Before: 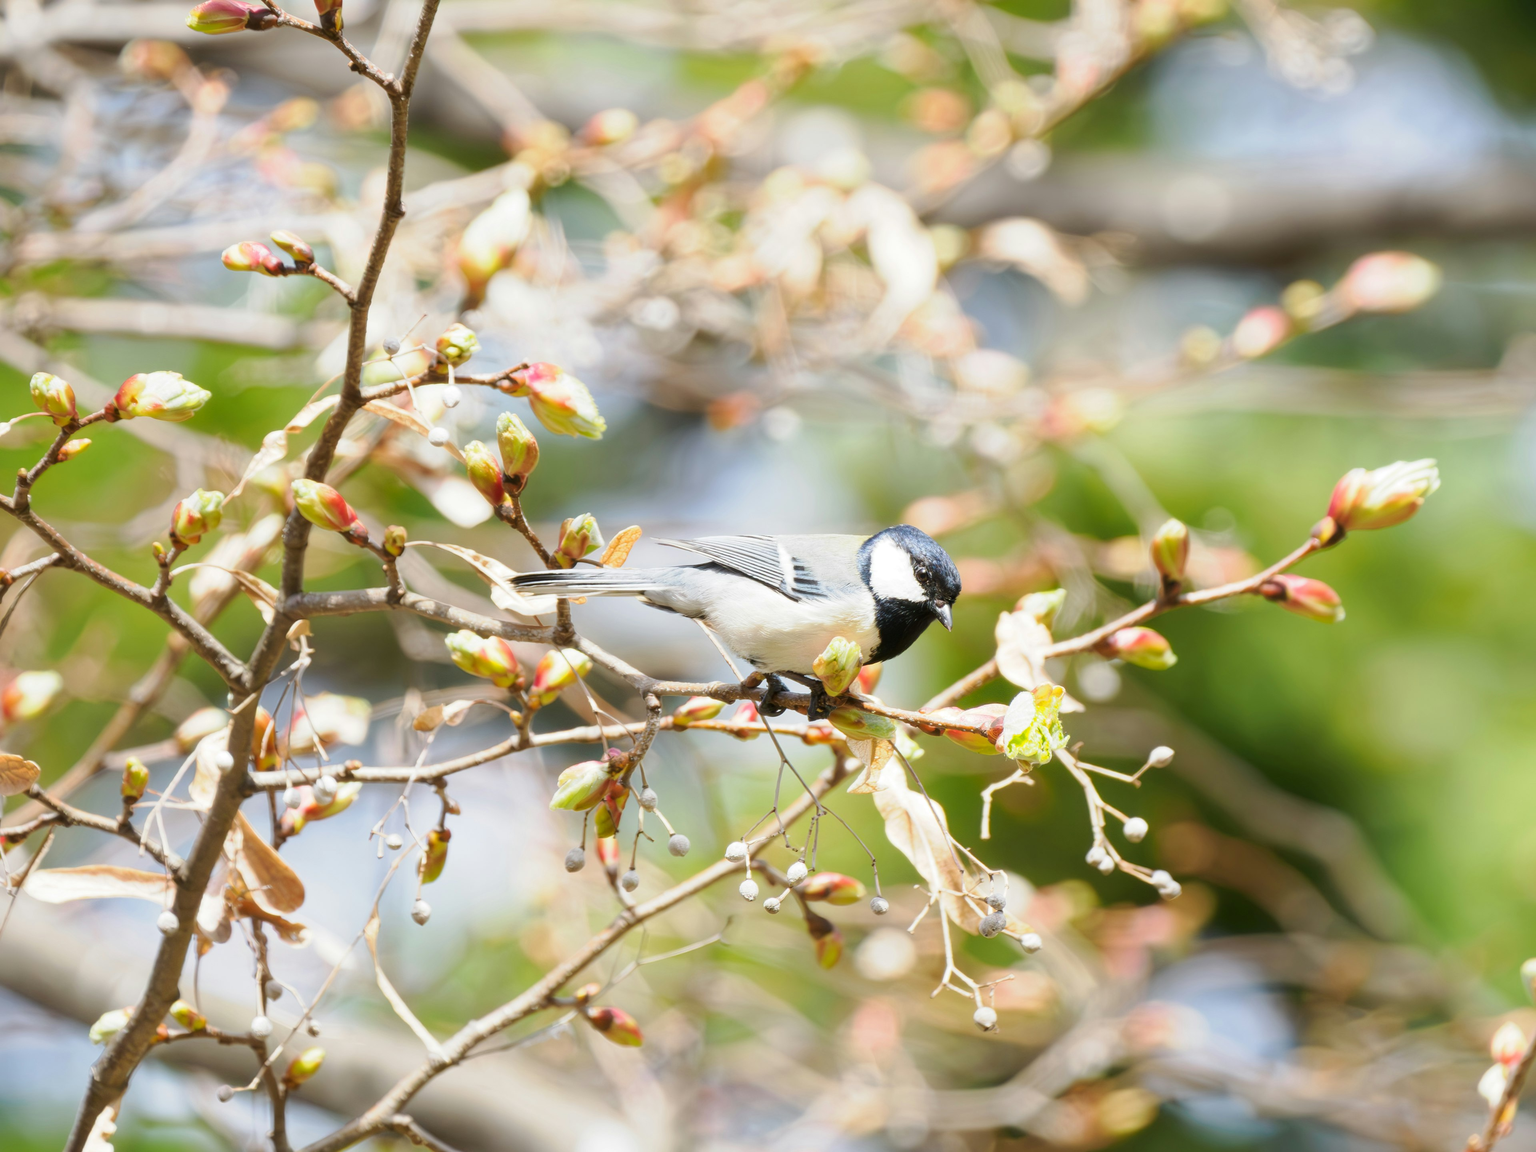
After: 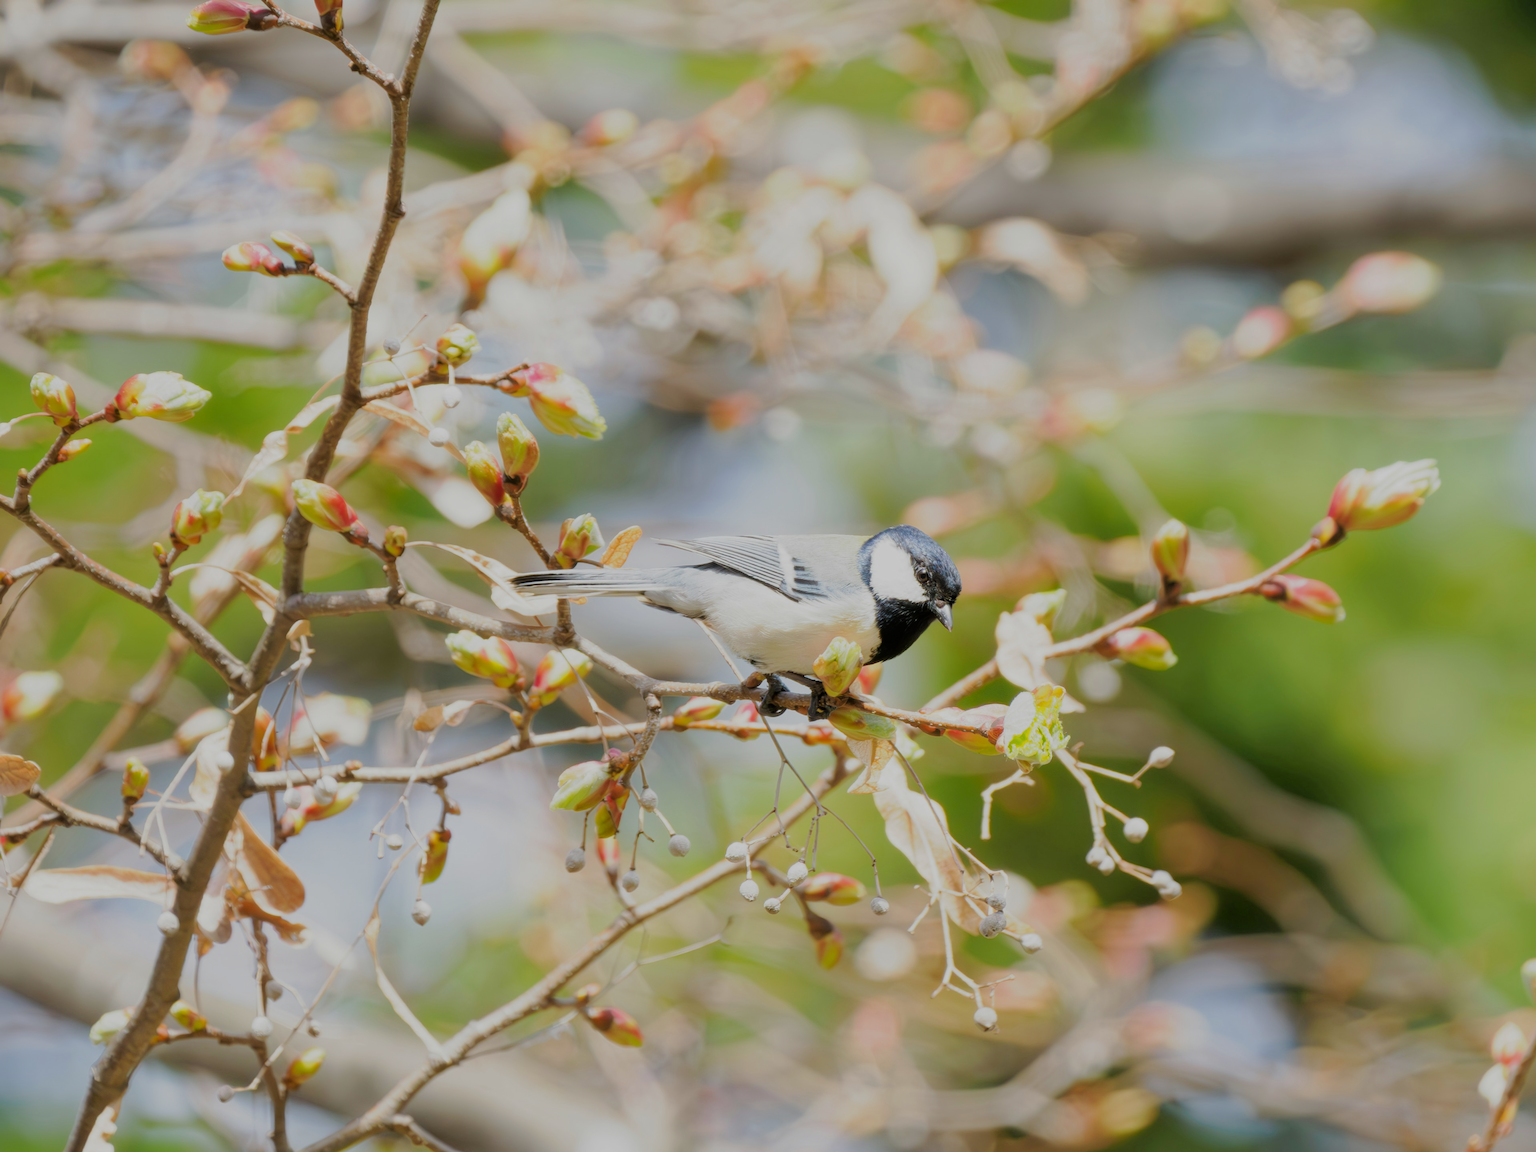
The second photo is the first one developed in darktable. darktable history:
filmic rgb: black relative exposure -7.65 EV, white relative exposure 4.56 EV, hardness 3.61, contrast 0.991
tone equalizer: -8 EV 0.268 EV, -7 EV 0.411 EV, -6 EV 0.42 EV, -5 EV 0.22 EV, -3 EV -0.272 EV, -2 EV -0.396 EV, -1 EV -0.434 EV, +0 EV -0.244 EV, edges refinement/feathering 500, mask exposure compensation -1.57 EV, preserve details no
